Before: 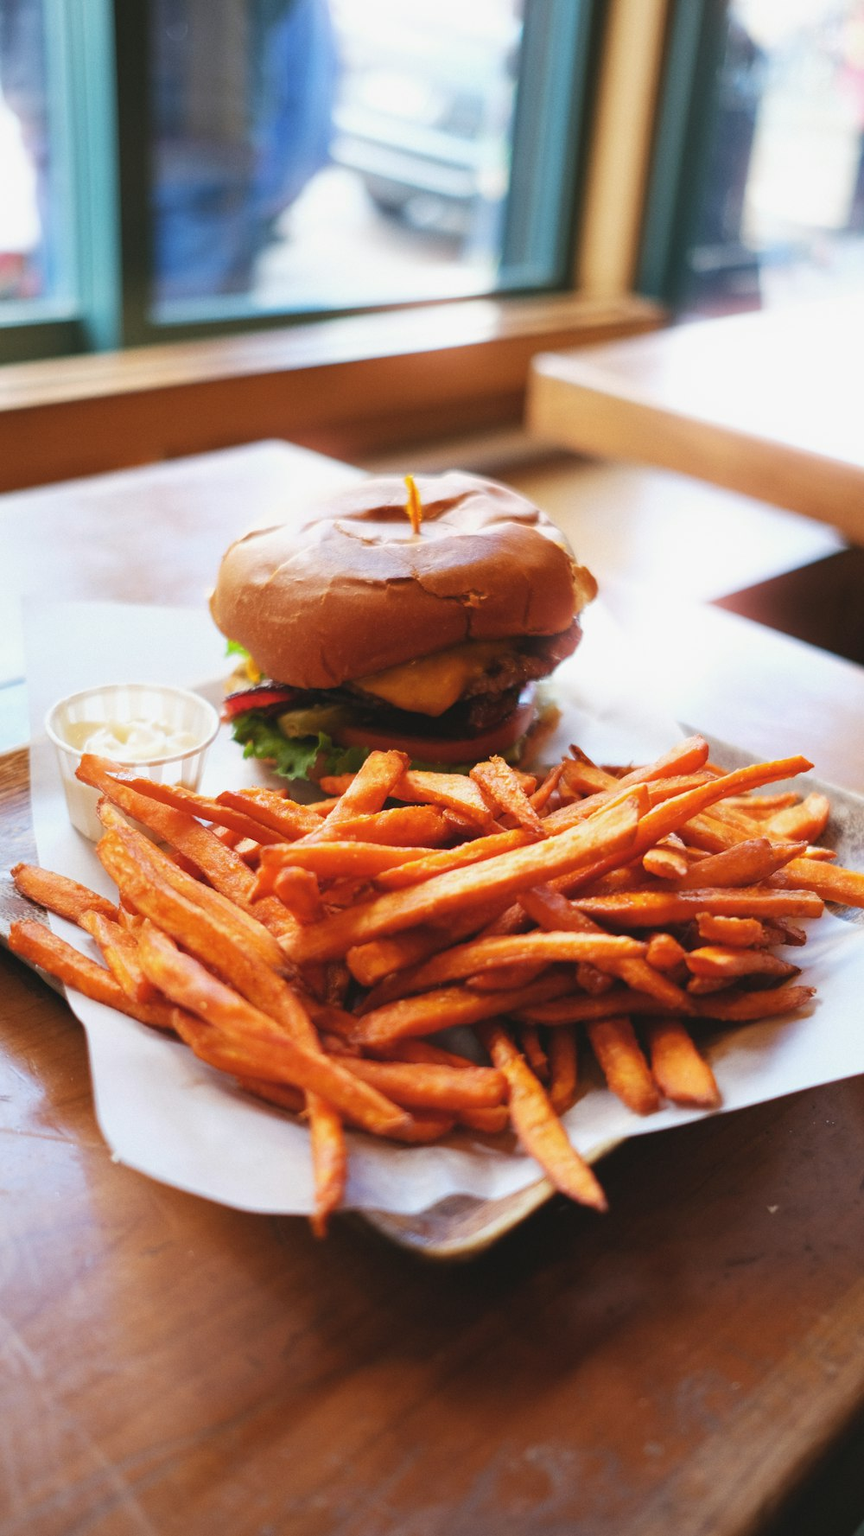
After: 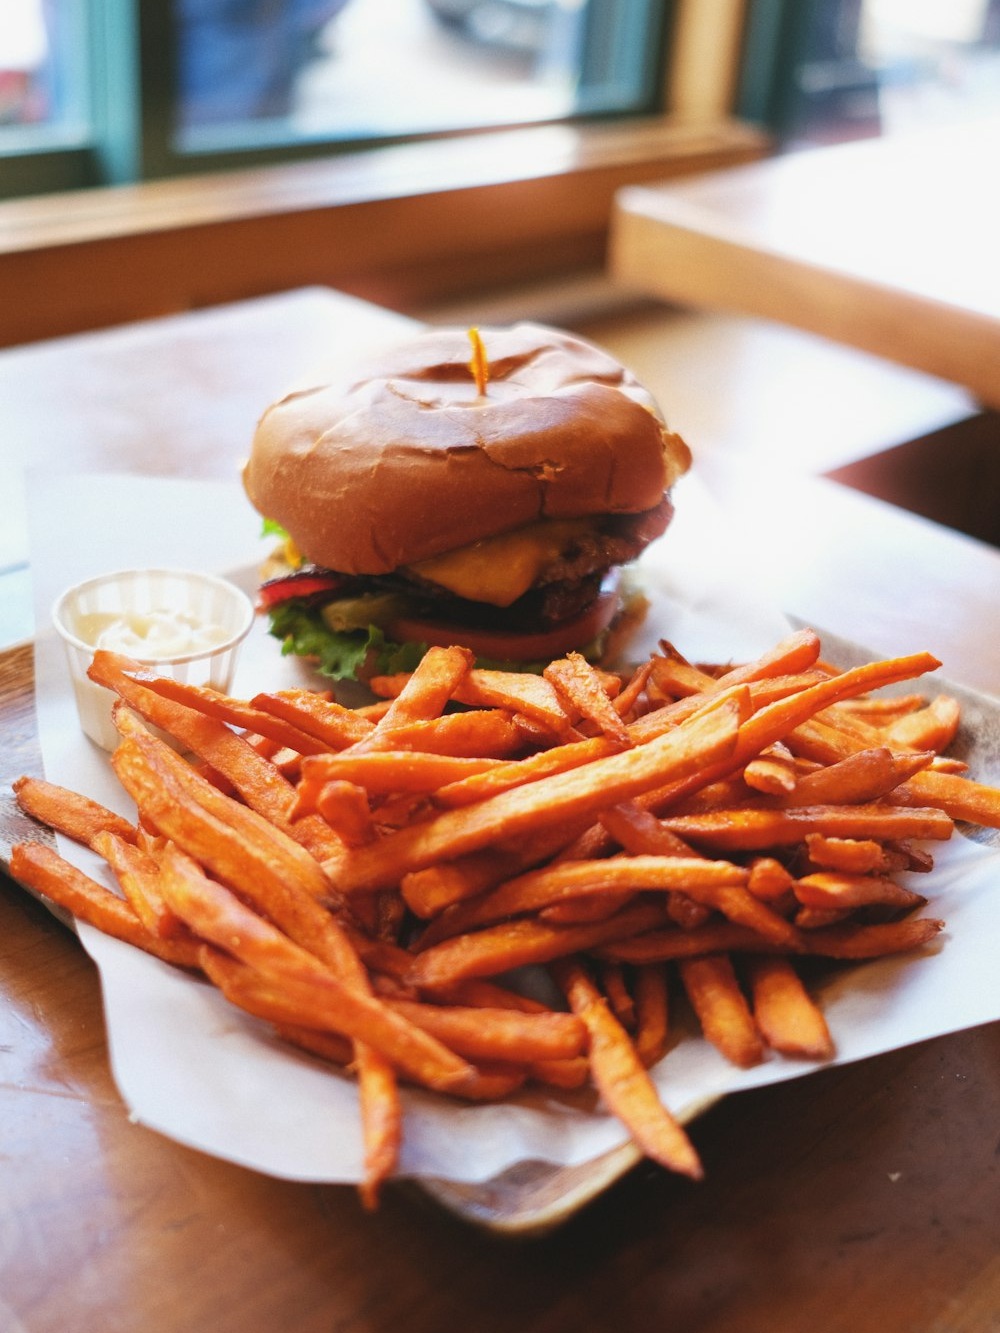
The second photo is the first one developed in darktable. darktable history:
crop and rotate: top 12.559%, bottom 12.399%
